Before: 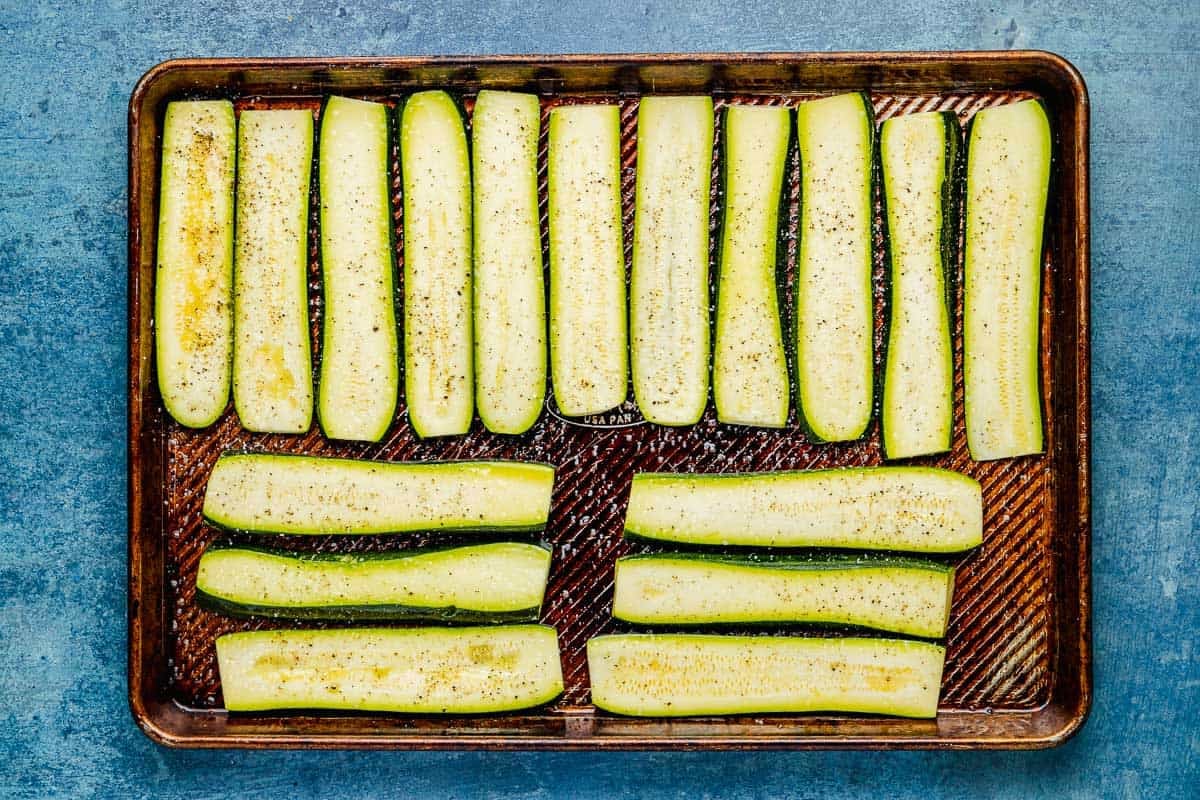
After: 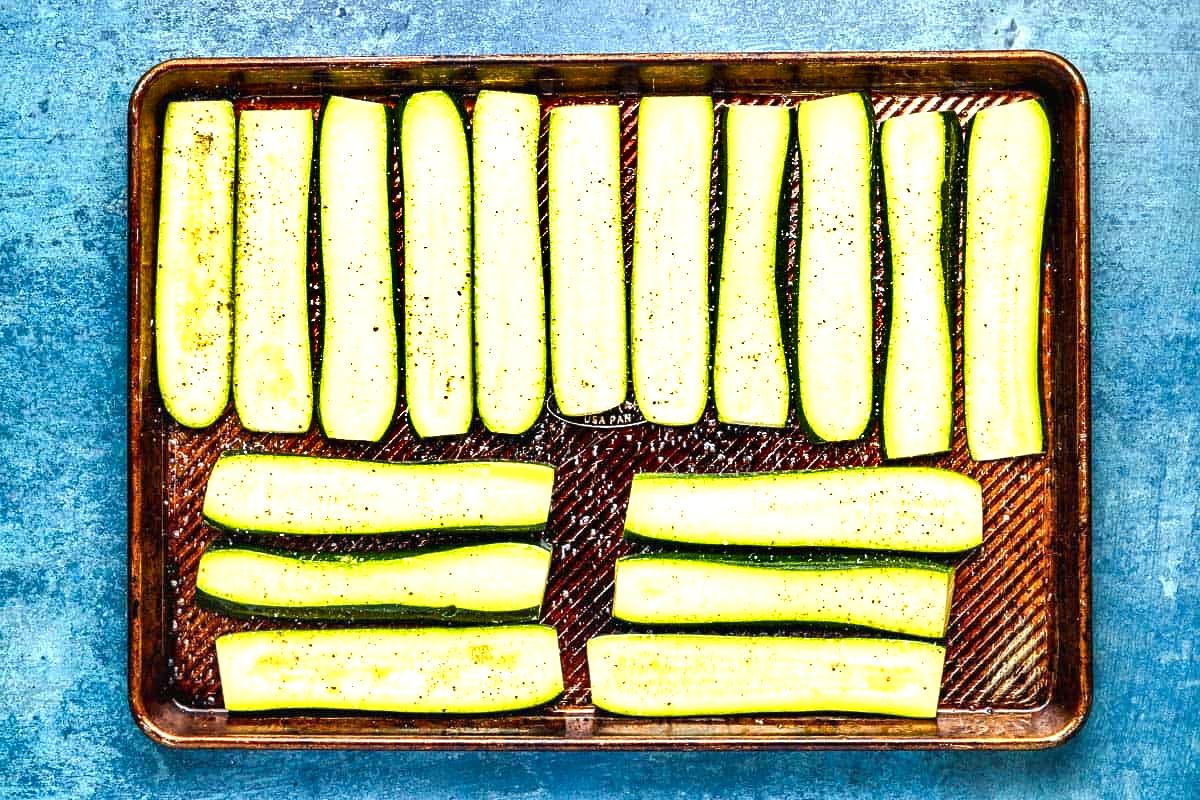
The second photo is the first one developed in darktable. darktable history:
exposure: black level correction 0, exposure 1 EV, compensate exposure bias true, compensate highlight preservation false
shadows and highlights: soften with gaussian
